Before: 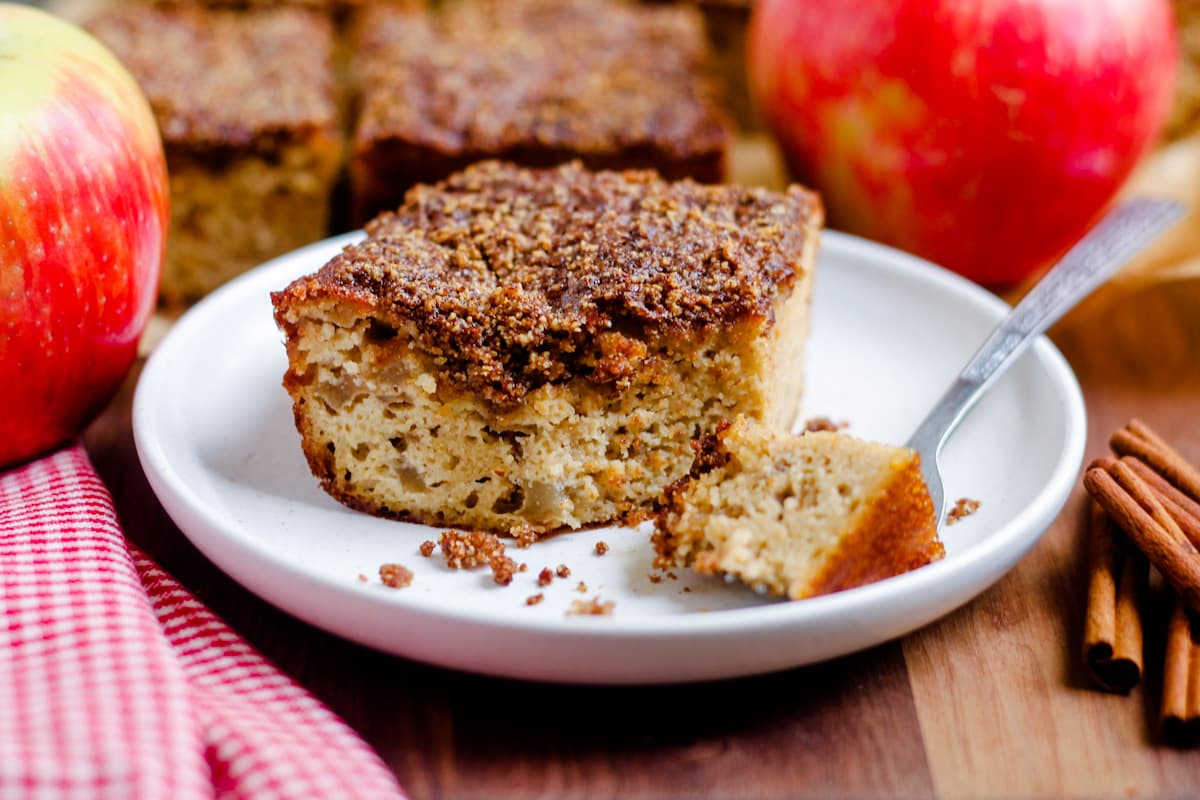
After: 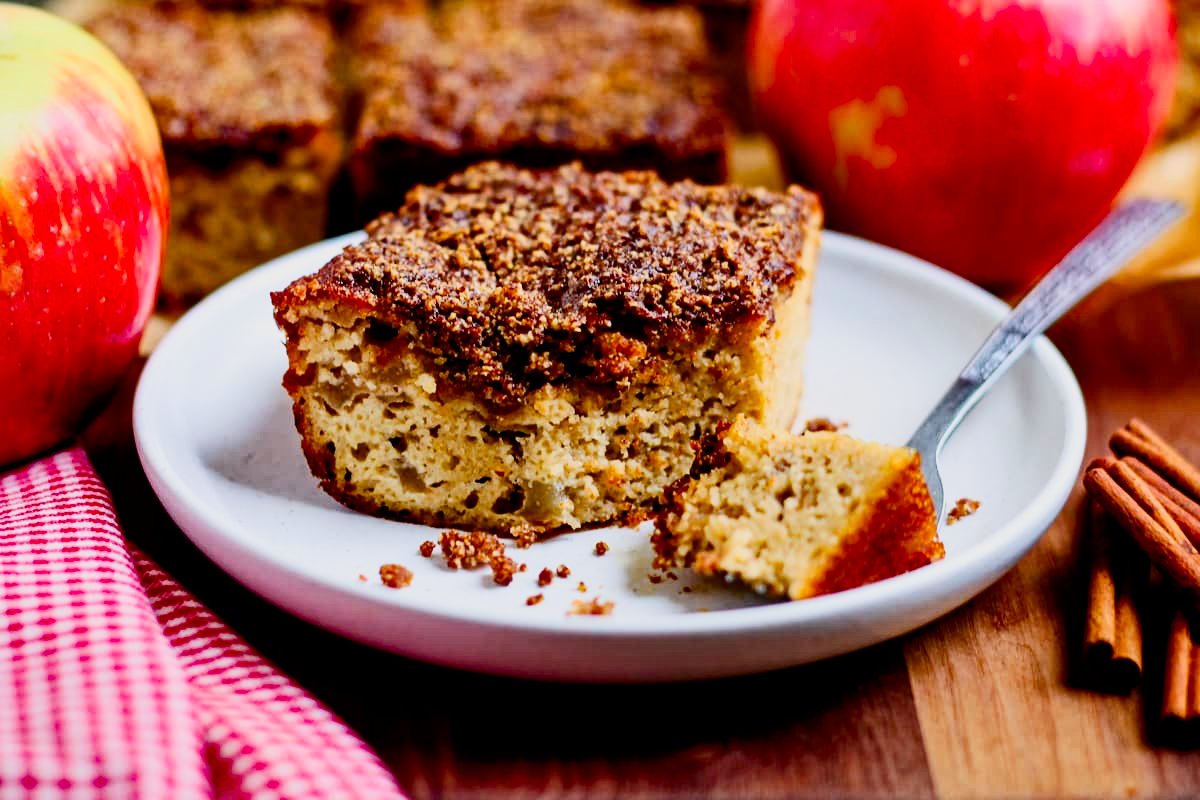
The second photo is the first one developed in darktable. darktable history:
filmic rgb: black relative exposure -7.75 EV, white relative exposure 4.4 EV, threshold 3 EV, hardness 3.76, latitude 50%, contrast 1.1, color science v5 (2021), contrast in shadows safe, contrast in highlights safe, enable highlight reconstruction true
tone curve: curves: ch0 [(0, 0) (0.251, 0.254) (0.689, 0.733) (1, 1)]
contrast brightness saturation: contrast 0.21, brightness -0.11, saturation 0.21
shadows and highlights: shadows 22.7, highlights -48.71, soften with gaussian
haze removal: strength 0.42, compatibility mode true, adaptive false
